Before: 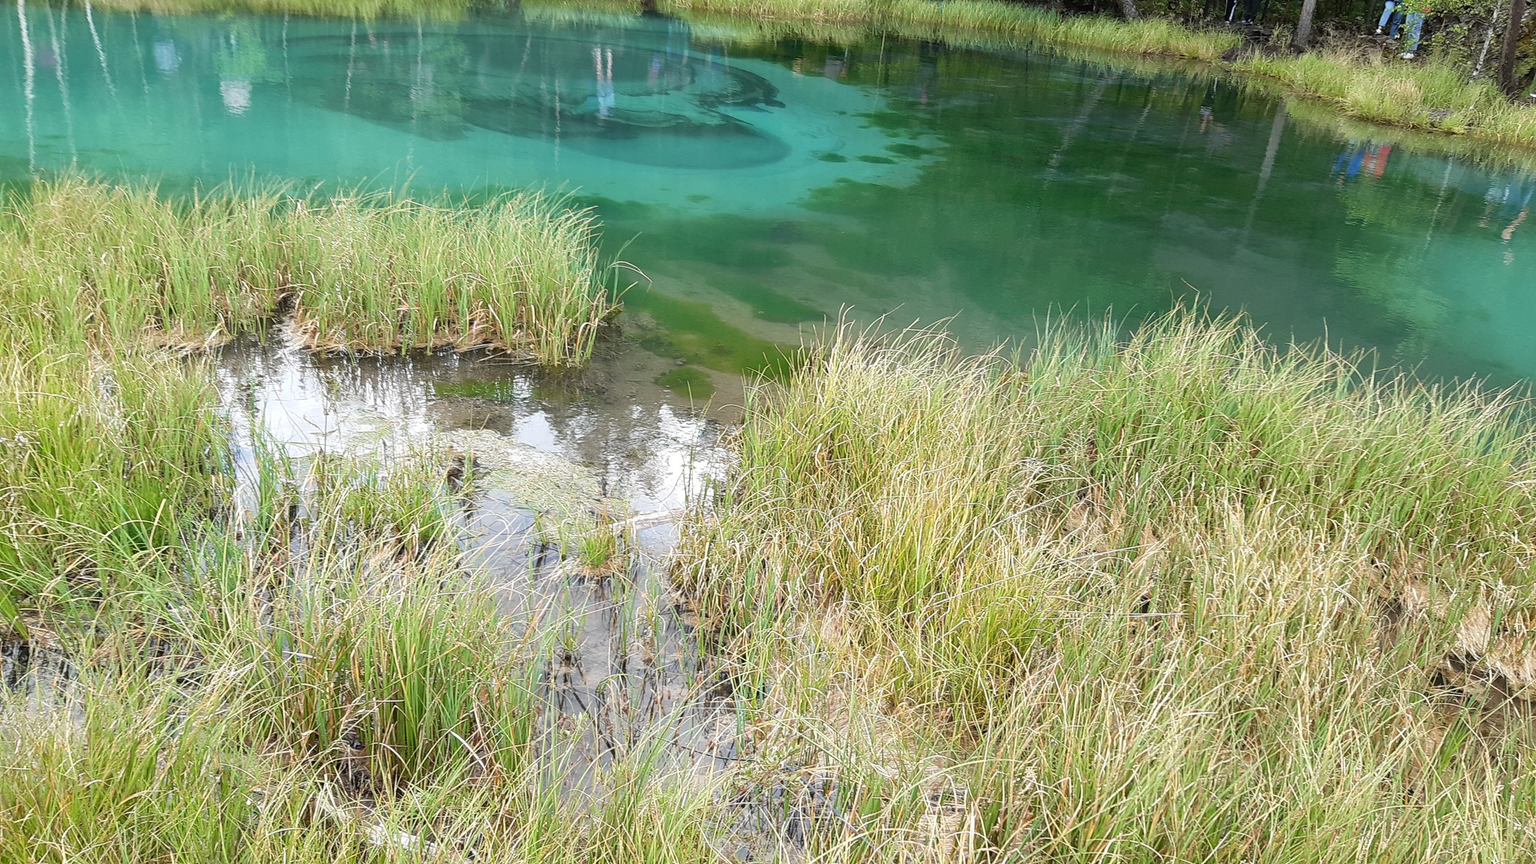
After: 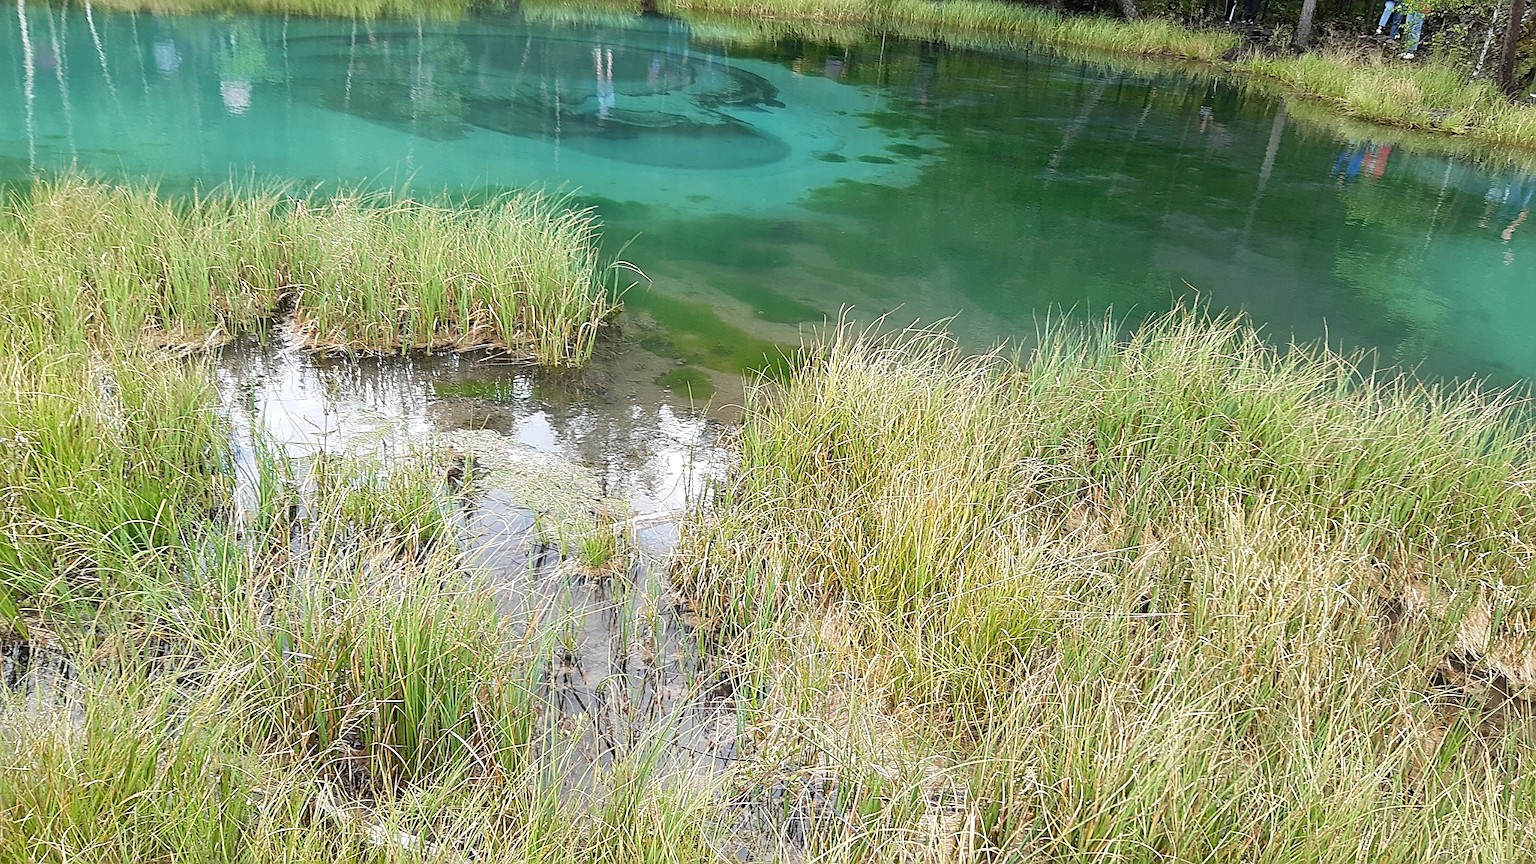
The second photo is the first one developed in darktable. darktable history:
contrast equalizer: y [[0.5 ×6], [0.5 ×6], [0.975, 0.964, 0.925, 0.865, 0.793, 0.721], [0 ×6], [0 ×6]], mix -0.983
sharpen: on, module defaults
